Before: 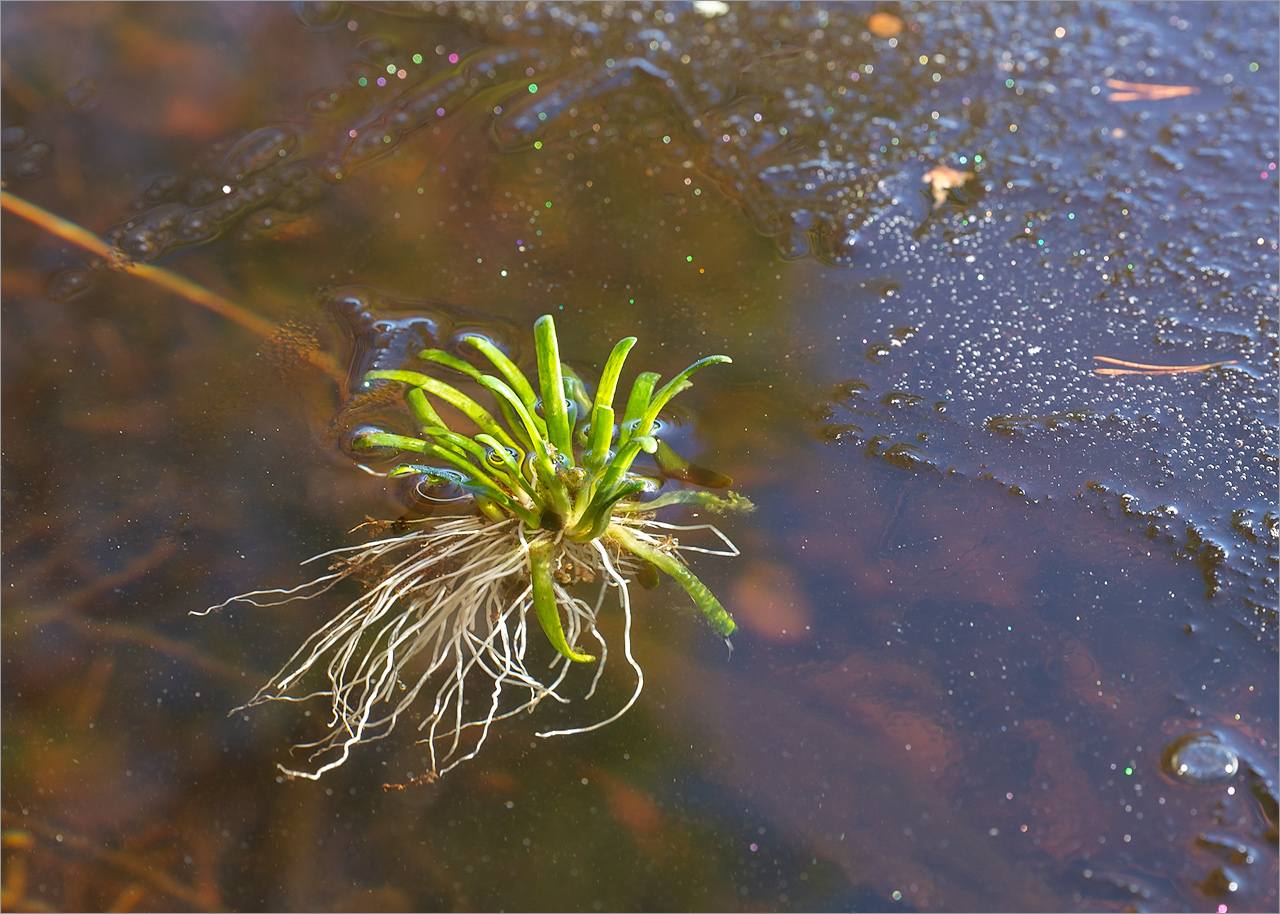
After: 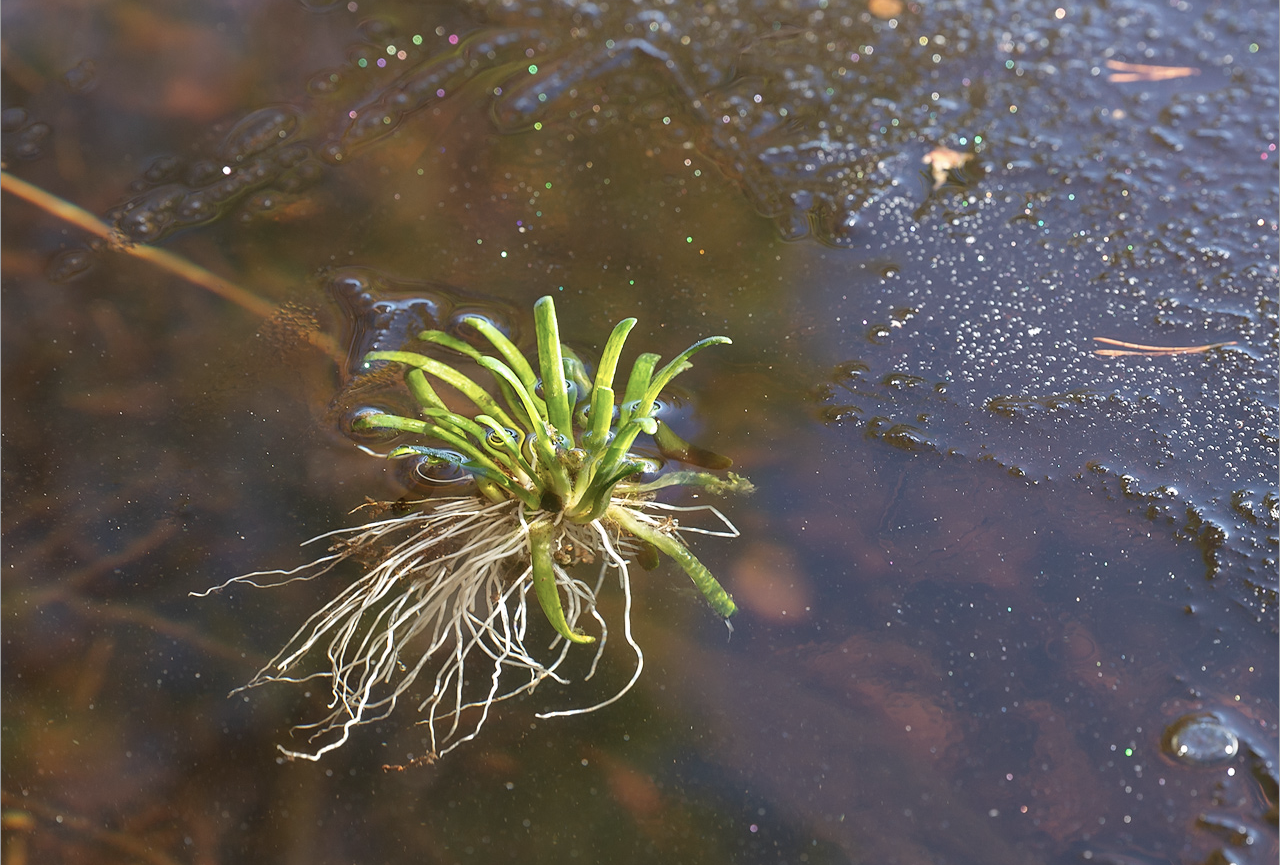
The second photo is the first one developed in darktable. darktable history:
contrast brightness saturation: contrast 0.063, brightness -0.006, saturation -0.237
crop and rotate: top 2.082%, bottom 3.199%
